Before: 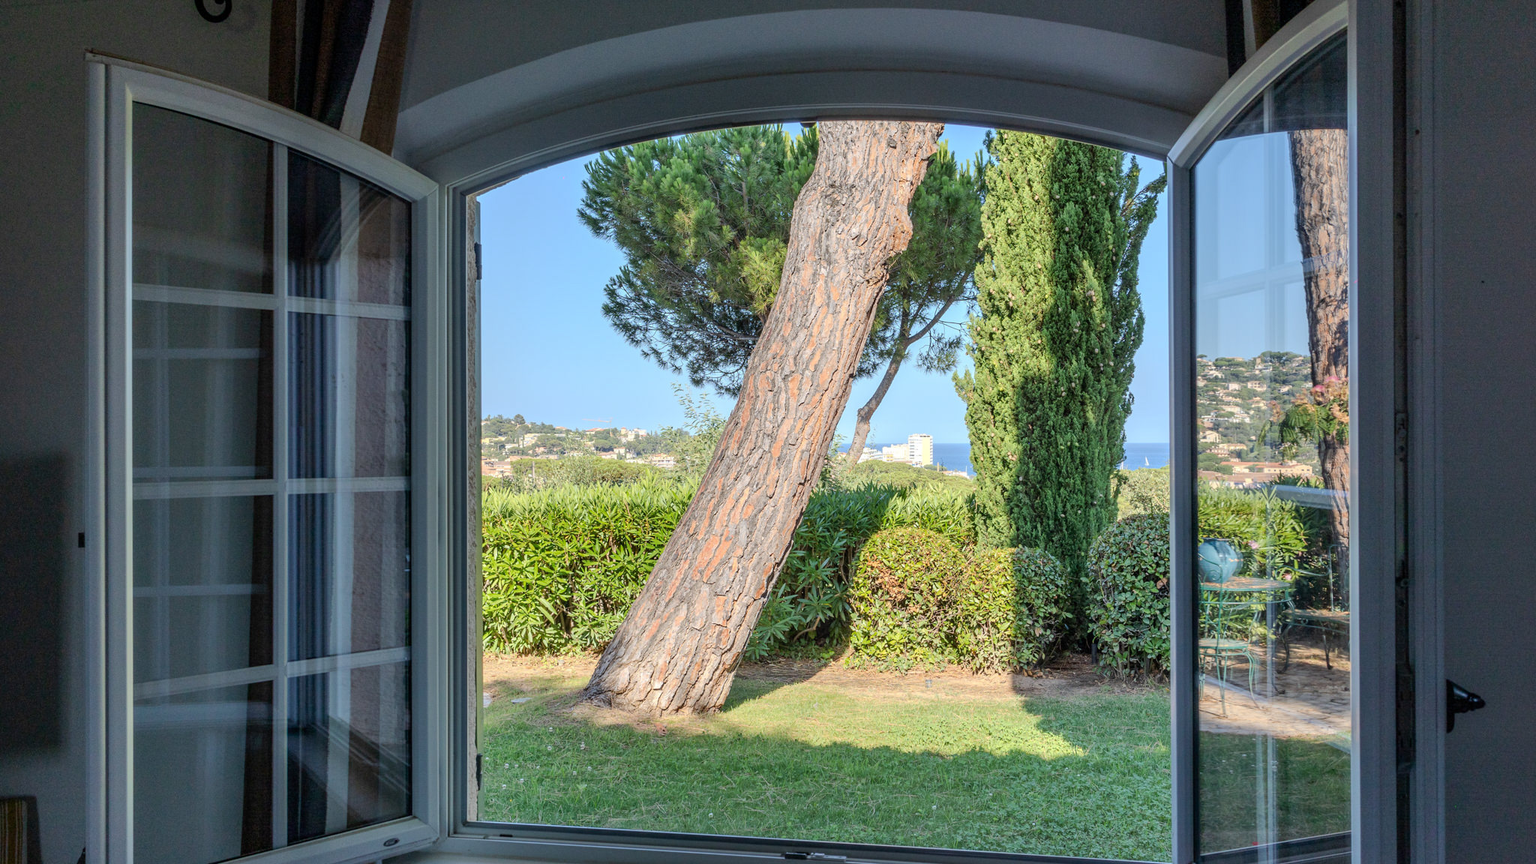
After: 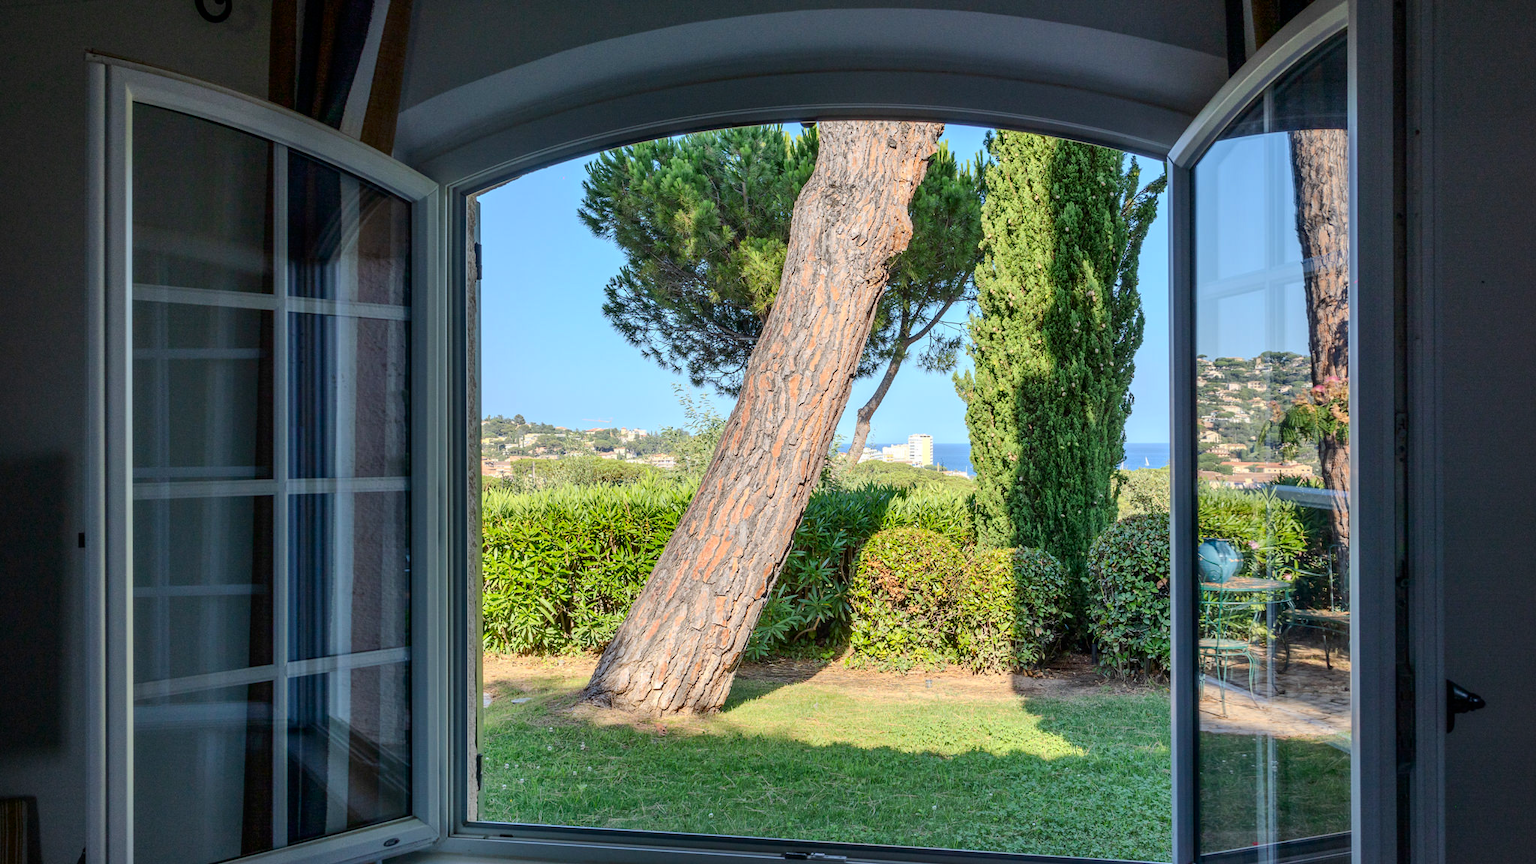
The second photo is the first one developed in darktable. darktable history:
vignetting: on, module defaults
contrast brightness saturation: contrast 0.13, brightness -0.05, saturation 0.16
